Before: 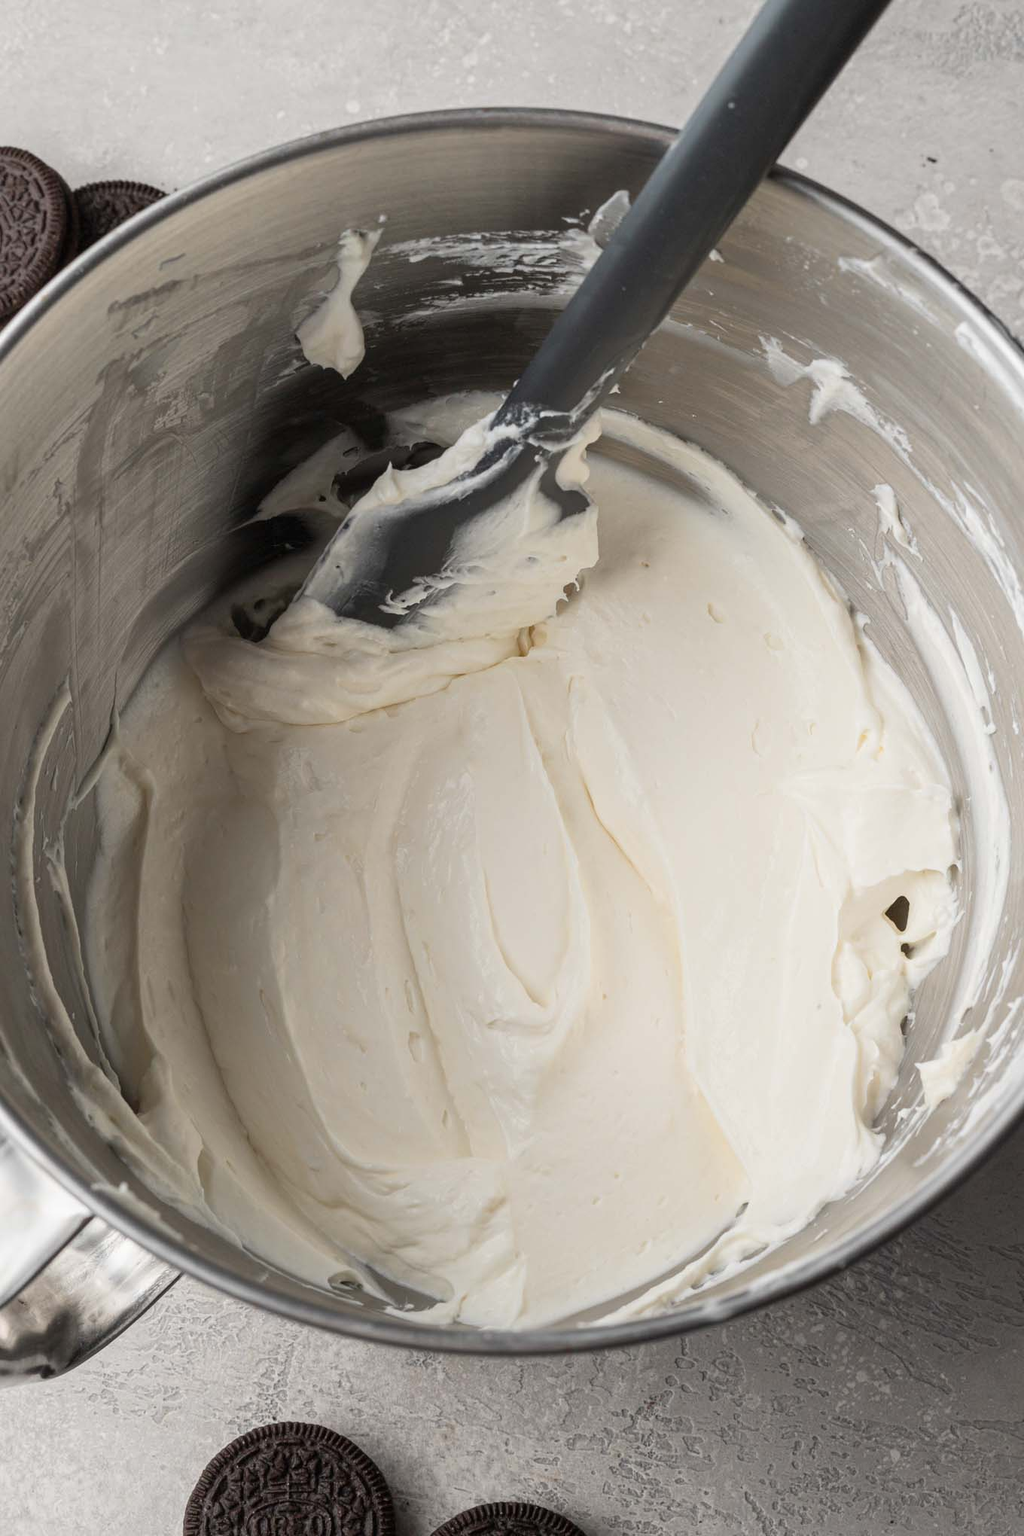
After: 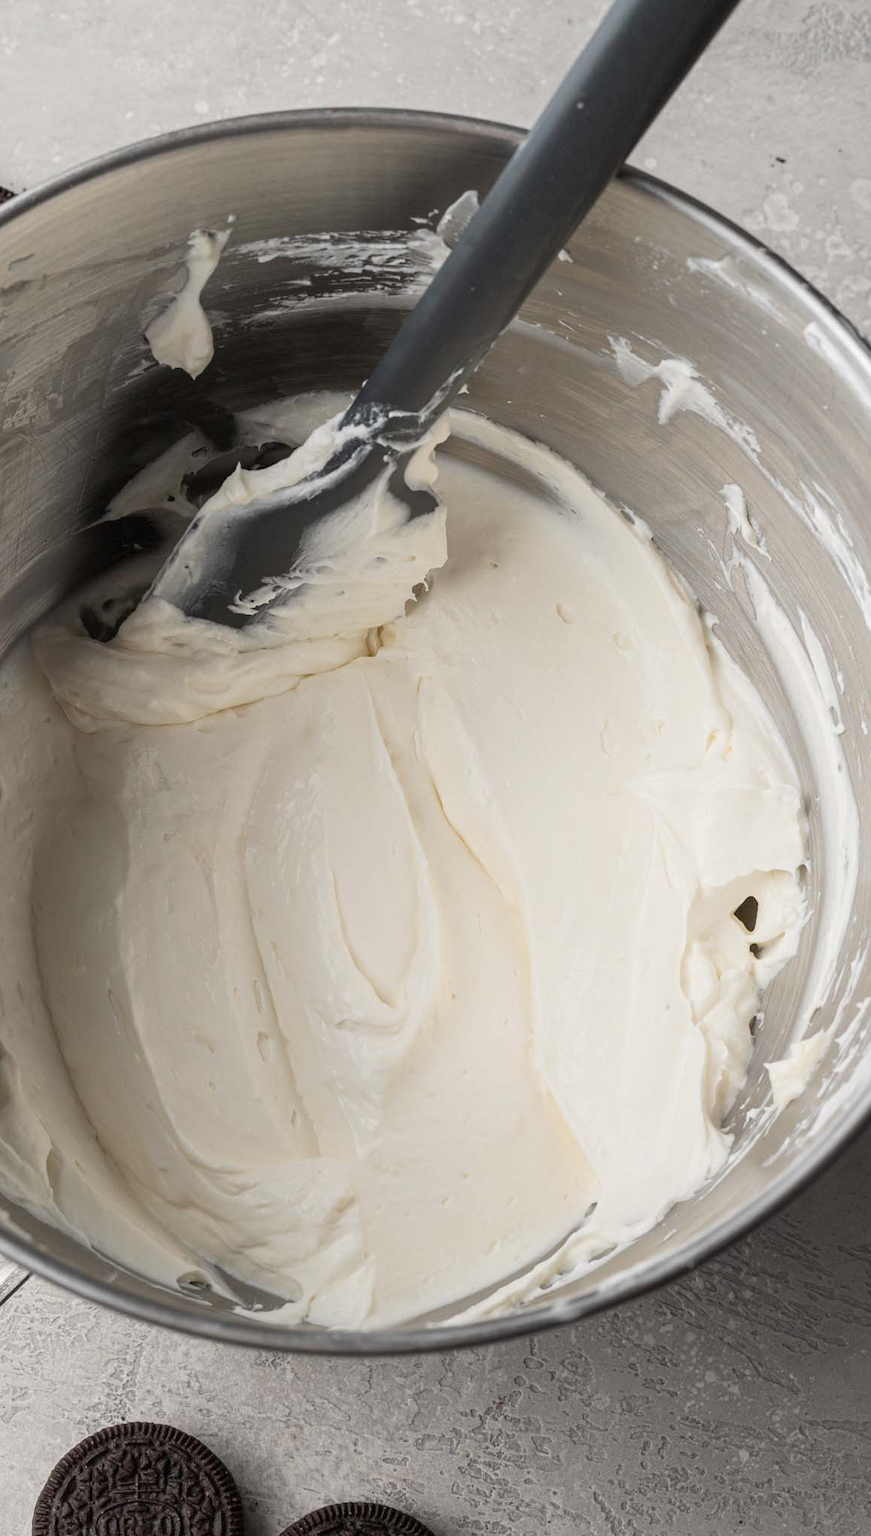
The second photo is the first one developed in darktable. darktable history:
crop and rotate: left 14.795%
